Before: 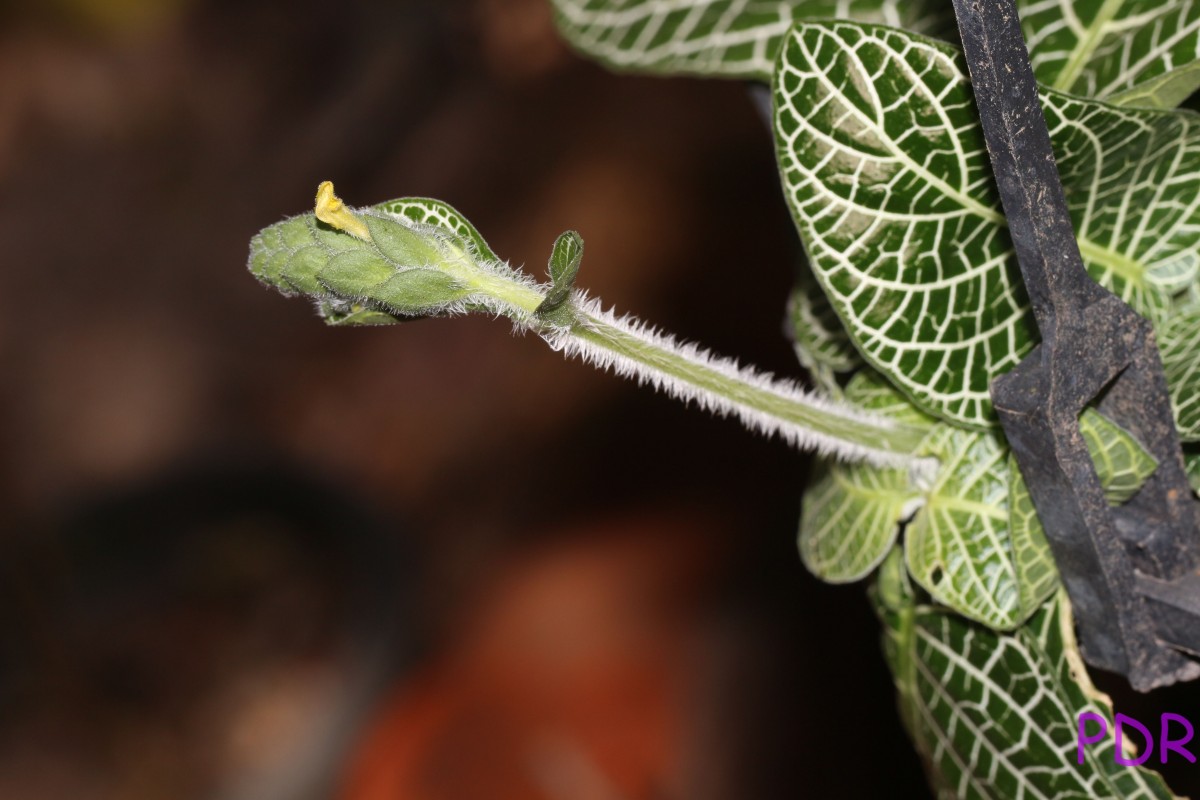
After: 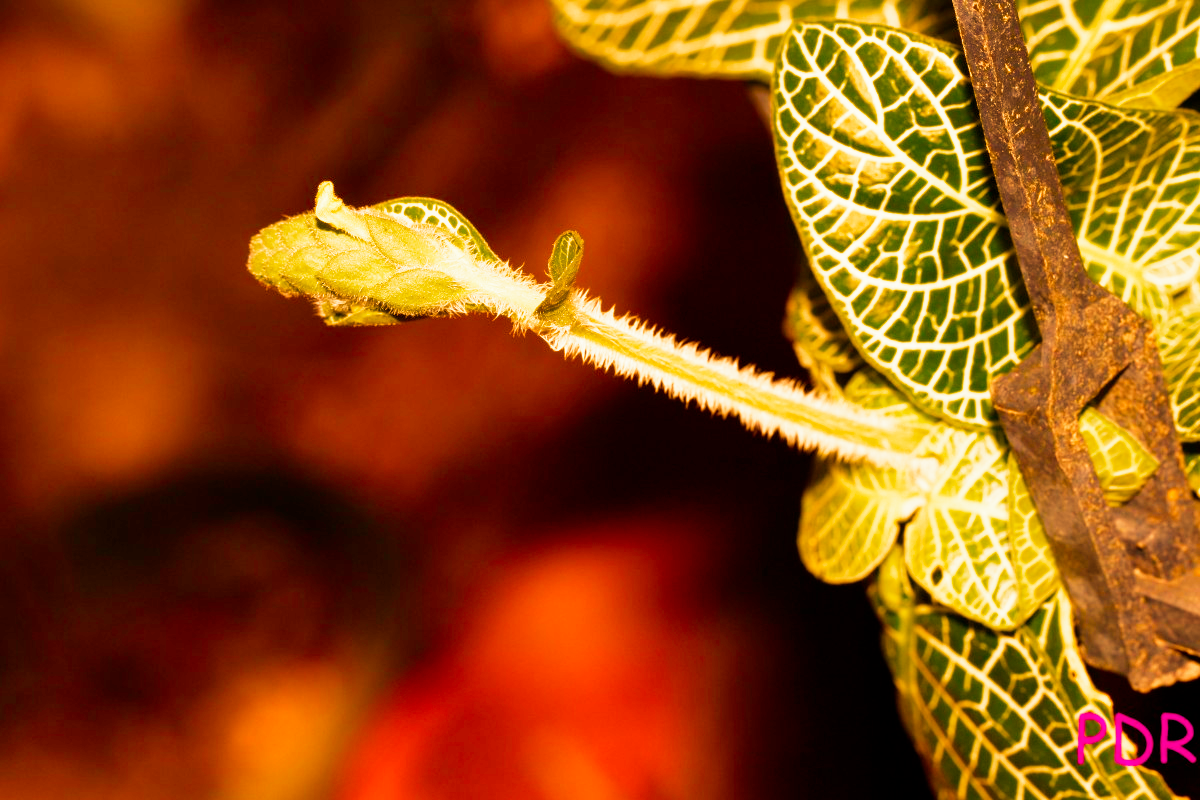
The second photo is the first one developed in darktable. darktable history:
exposure: compensate highlight preservation false
filmic rgb: middle gray luminance 9.23%, black relative exposure -10.55 EV, white relative exposure 3.45 EV, threshold 6 EV, target black luminance 0%, hardness 5.98, latitude 59.69%, contrast 1.087, highlights saturation mix 5%, shadows ↔ highlights balance 29.23%, add noise in highlights 0, preserve chrominance no, color science v3 (2019), use custom middle-gray values true, iterations of high-quality reconstruction 0, contrast in highlights soft, enable highlight reconstruction true
white balance: red 1.467, blue 0.684
color balance rgb: linear chroma grading › global chroma 15%, perceptual saturation grading › global saturation 30%
